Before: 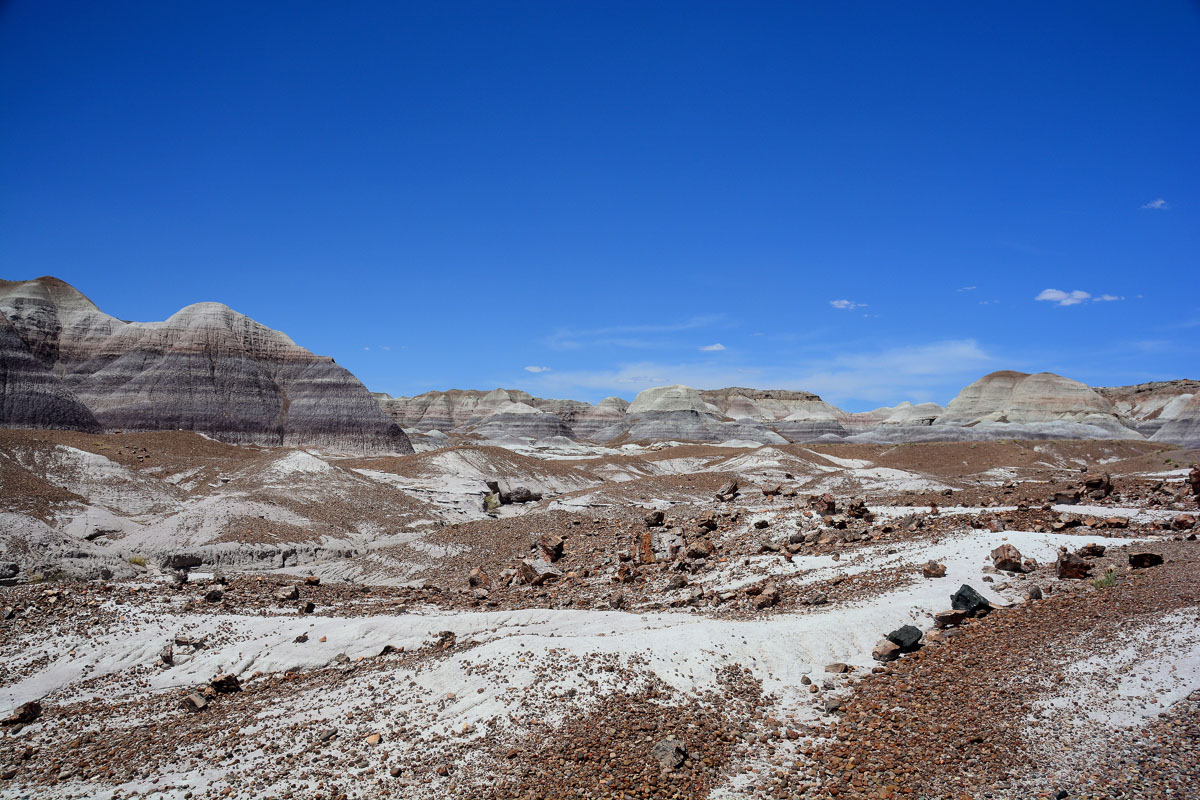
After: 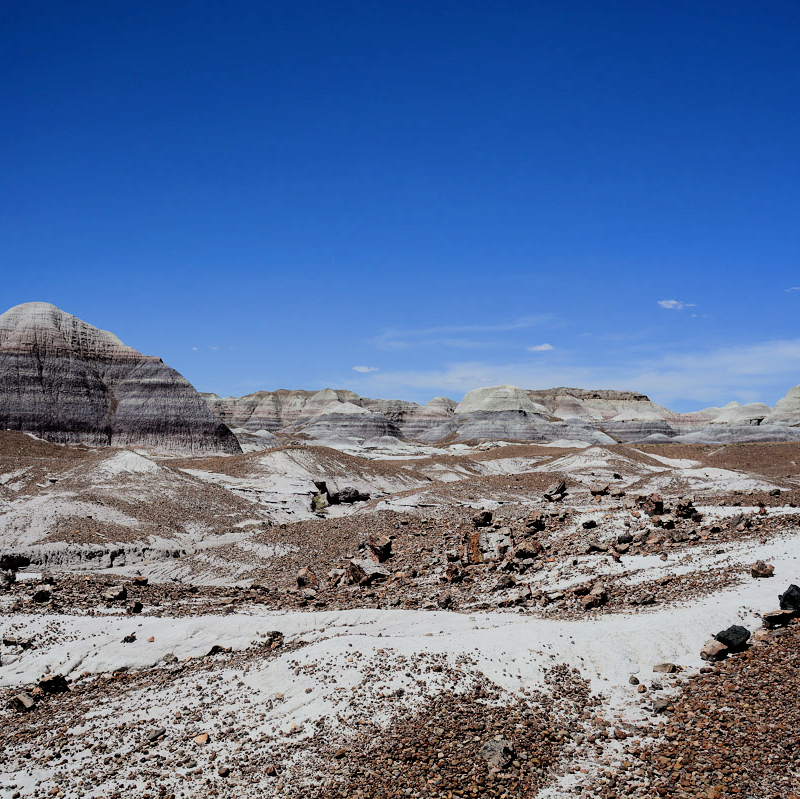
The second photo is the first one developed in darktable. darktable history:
filmic rgb: black relative exposure -5.07 EV, white relative exposure 3.97 EV, hardness 2.9, contrast 1.298, highlights saturation mix -31.13%
crop and rotate: left 14.363%, right 18.943%
